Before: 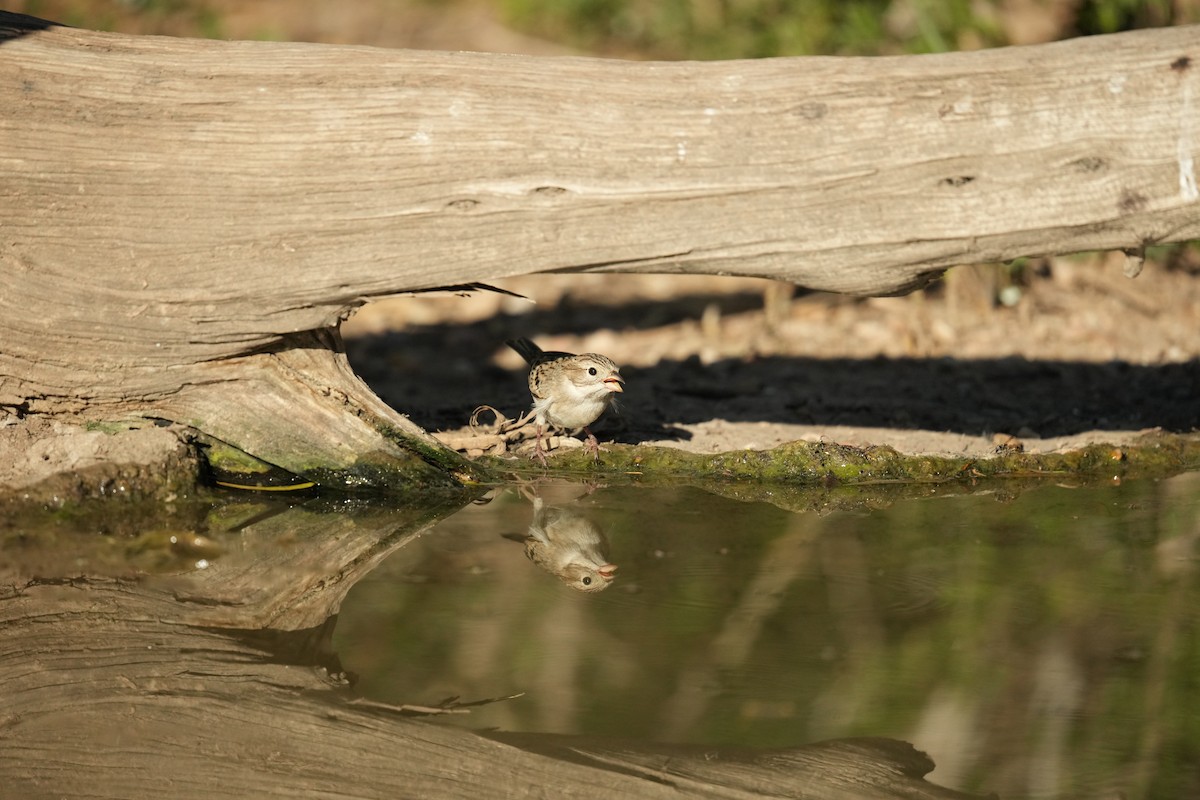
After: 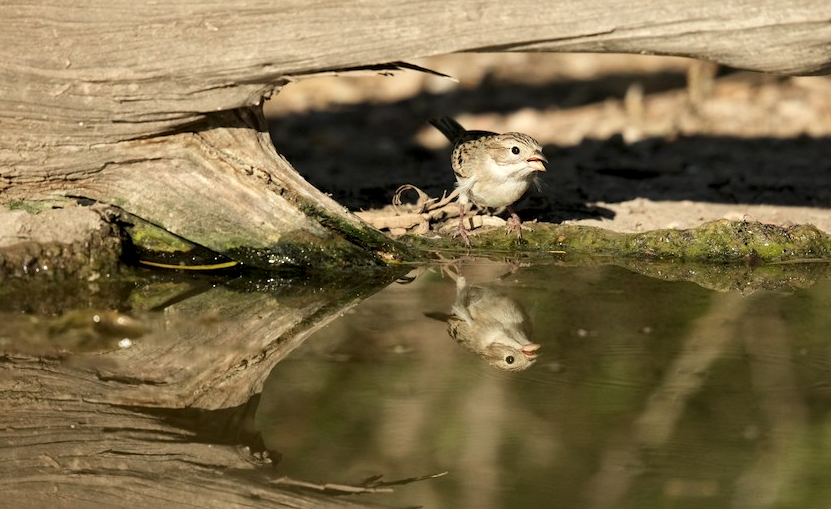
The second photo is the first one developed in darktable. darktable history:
local contrast: mode bilateral grid, contrast 25, coarseness 60, detail 151%, midtone range 0.2
crop: left 6.488%, top 27.668%, right 24.183%, bottom 8.656%
